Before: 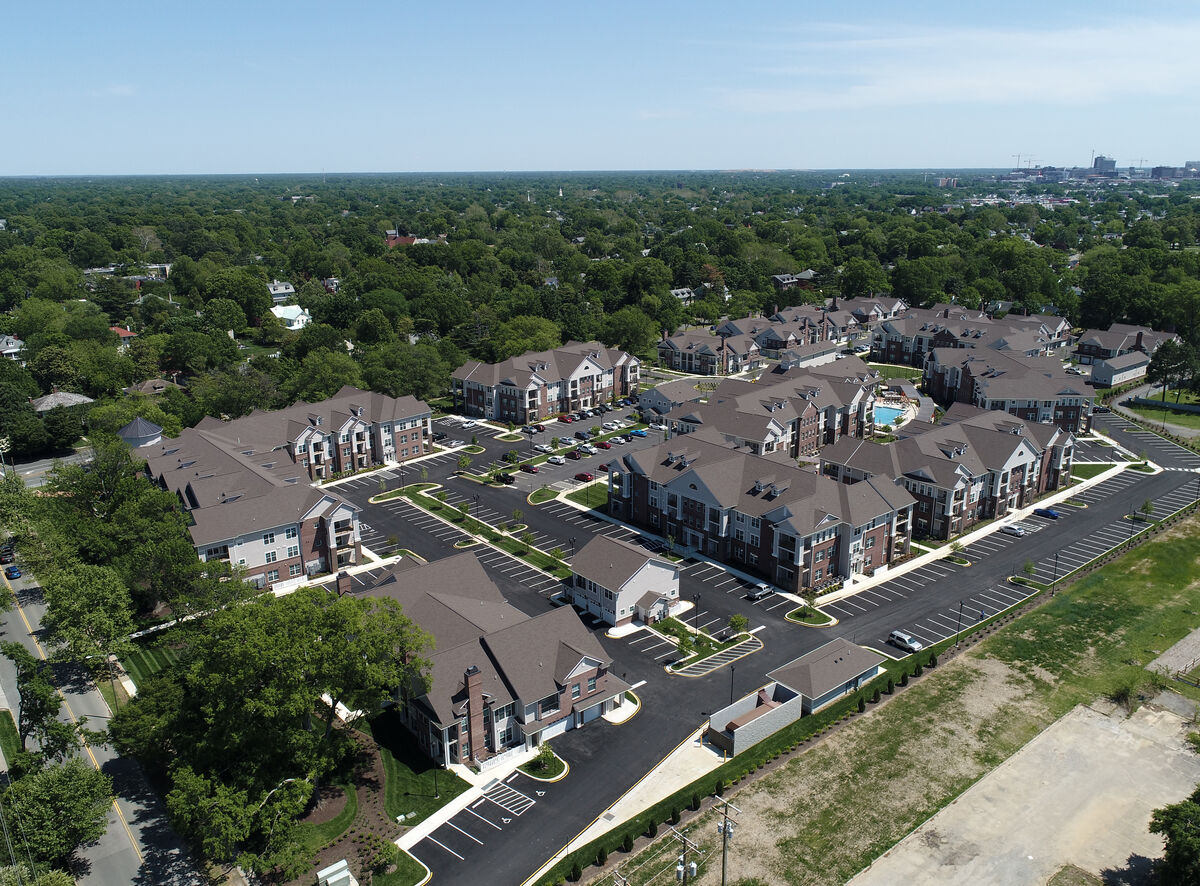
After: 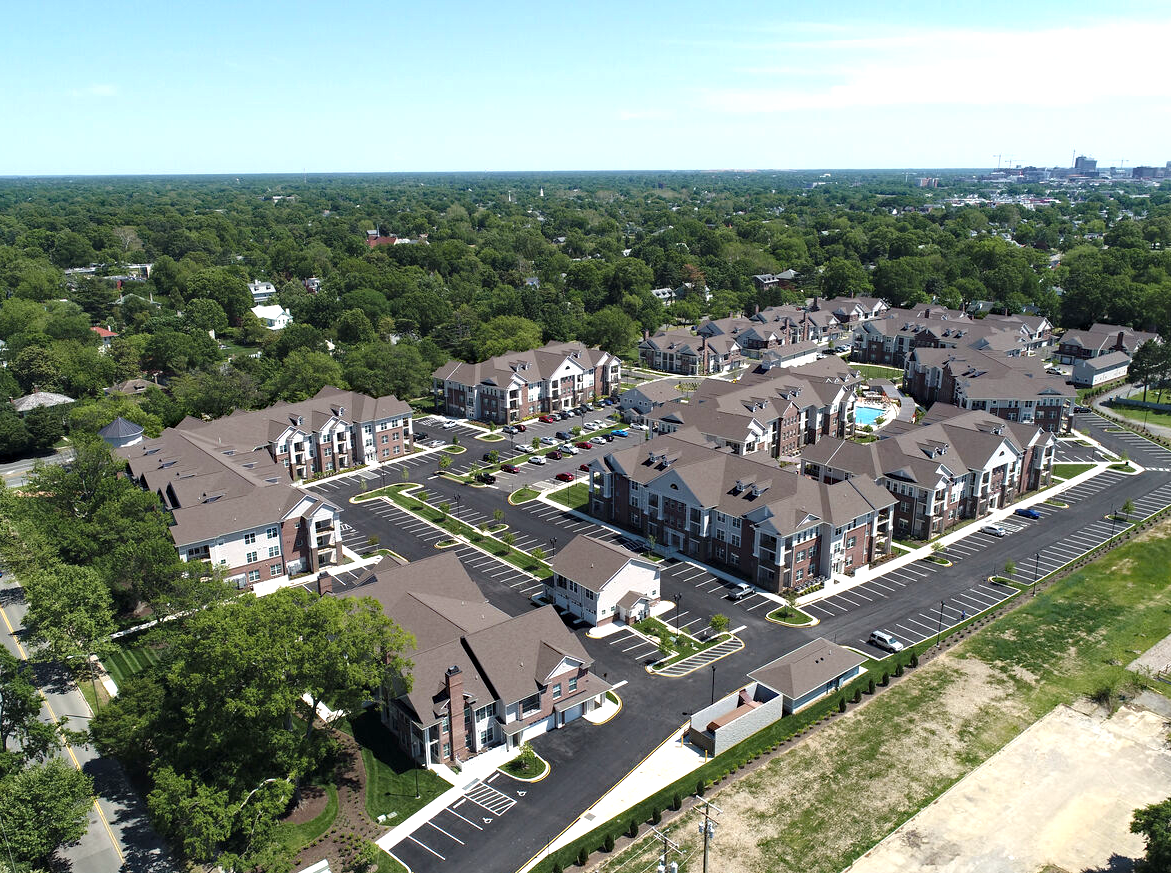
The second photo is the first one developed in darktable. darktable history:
crop and rotate: left 1.612%, right 0.724%, bottom 1.393%
exposure: black level correction 0, exposure 0.699 EV, compensate highlight preservation false
haze removal: compatibility mode true, adaptive false
